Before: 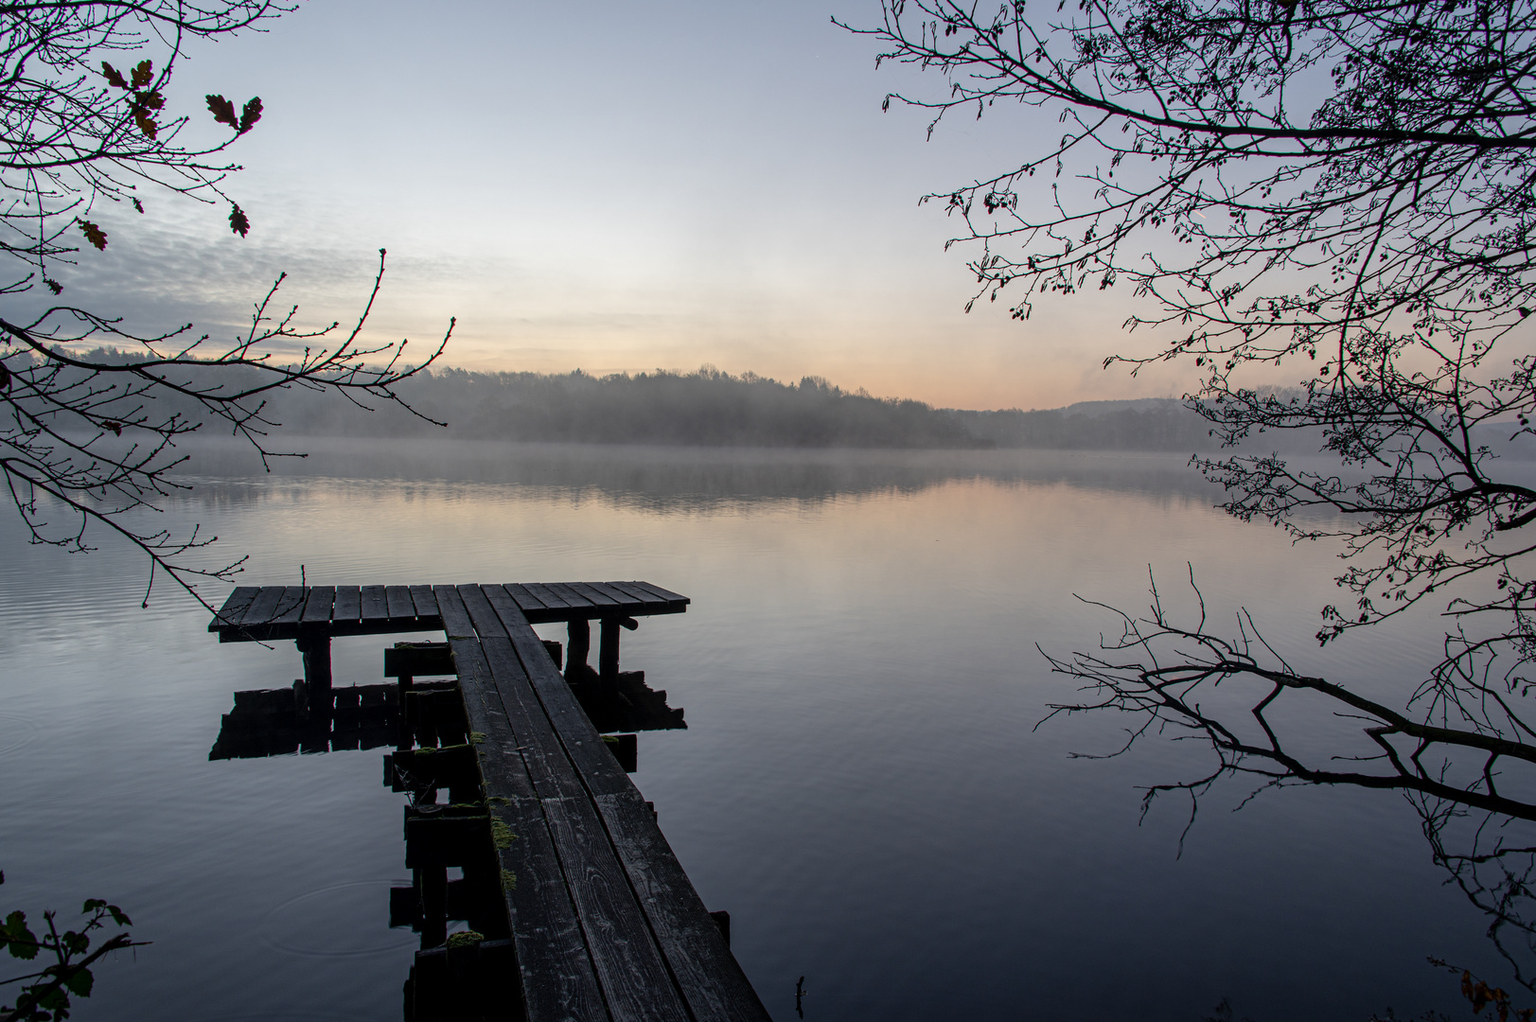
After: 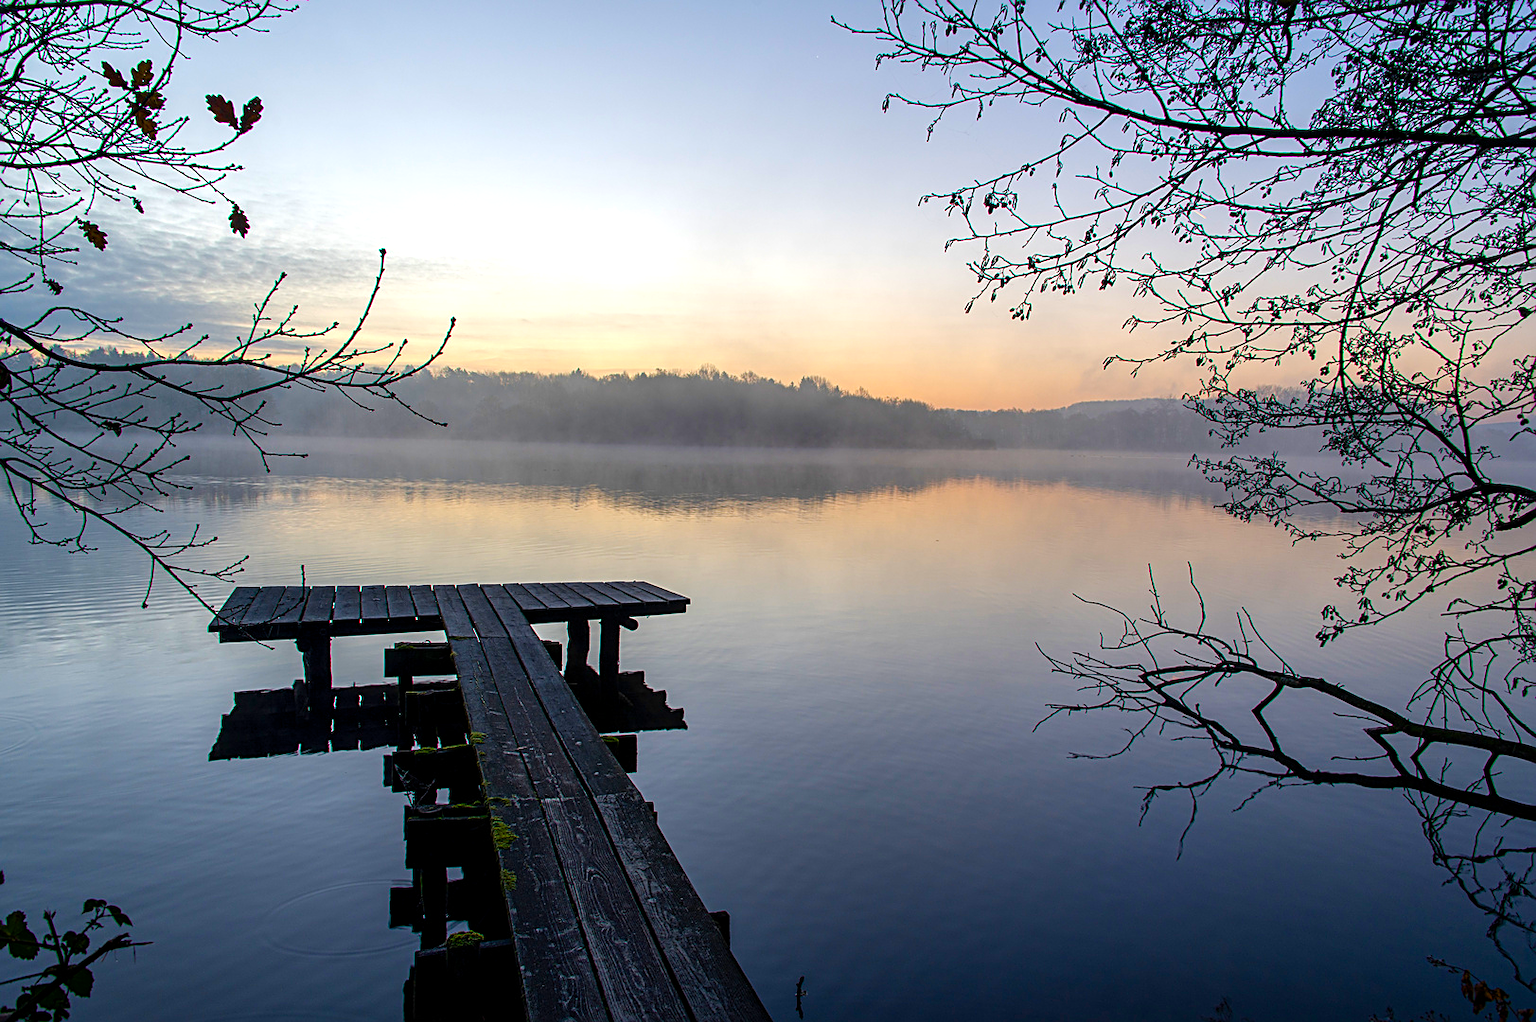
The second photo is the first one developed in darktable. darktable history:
color balance rgb: linear chroma grading › shadows 10%, linear chroma grading › highlights 10%, linear chroma grading › global chroma 15%, linear chroma grading › mid-tones 15%, perceptual saturation grading › global saturation 40%, perceptual saturation grading › highlights -25%, perceptual saturation grading › mid-tones 35%, perceptual saturation grading › shadows 35%, perceptual brilliance grading › global brilliance 11.29%, global vibrance 11.29%
sharpen: on, module defaults
